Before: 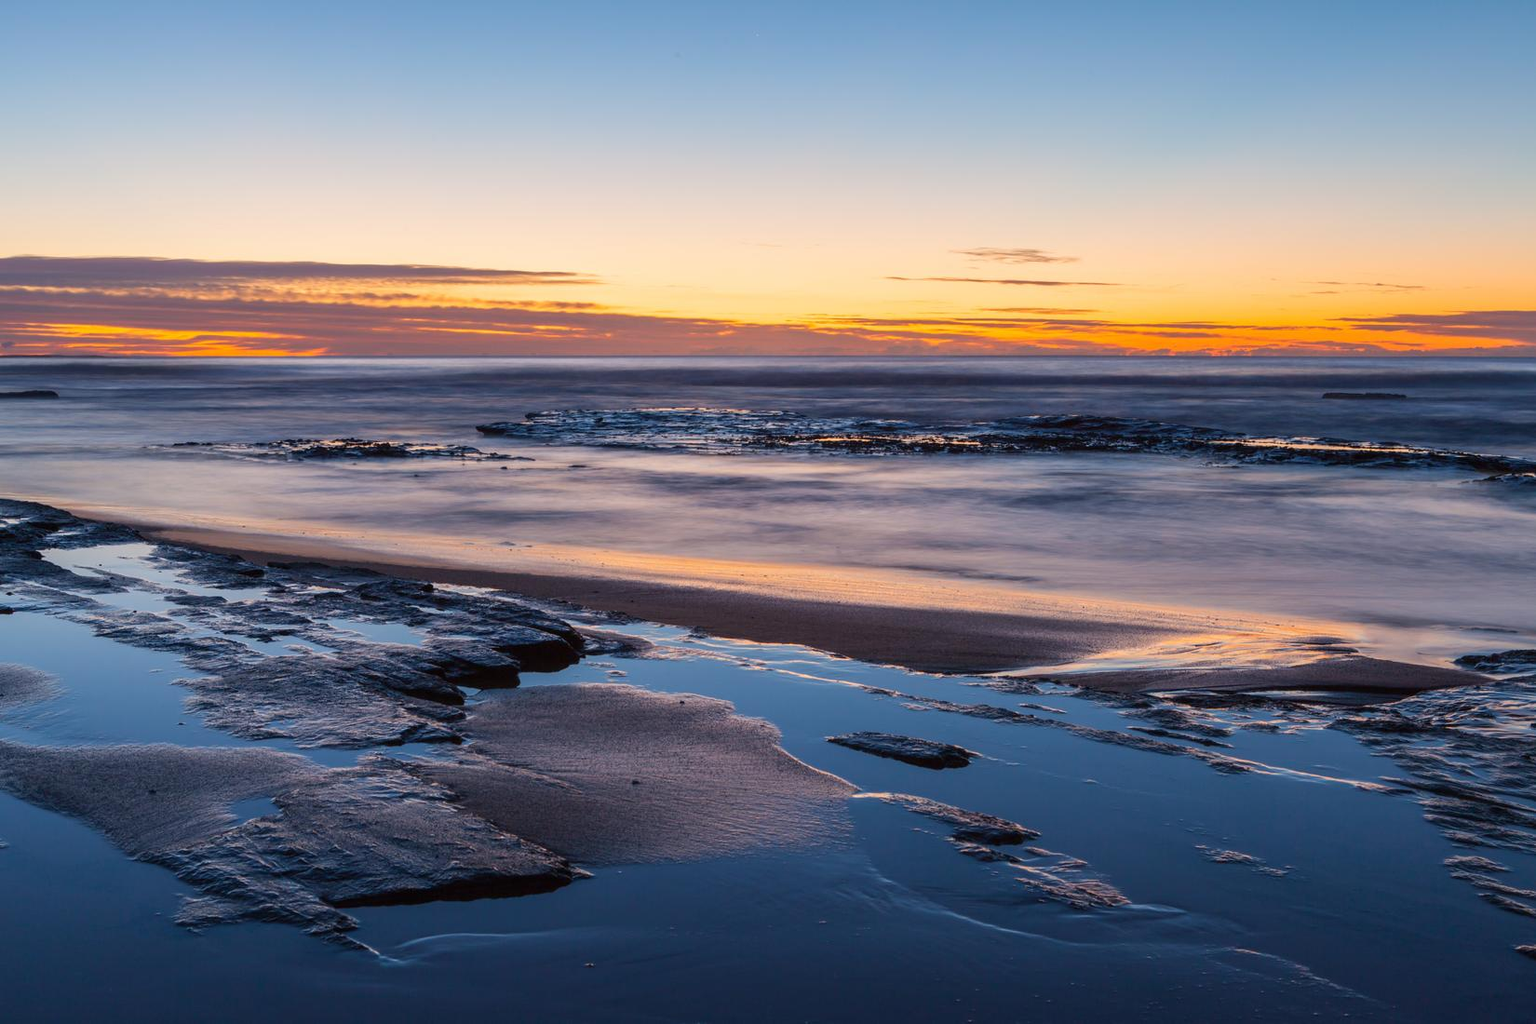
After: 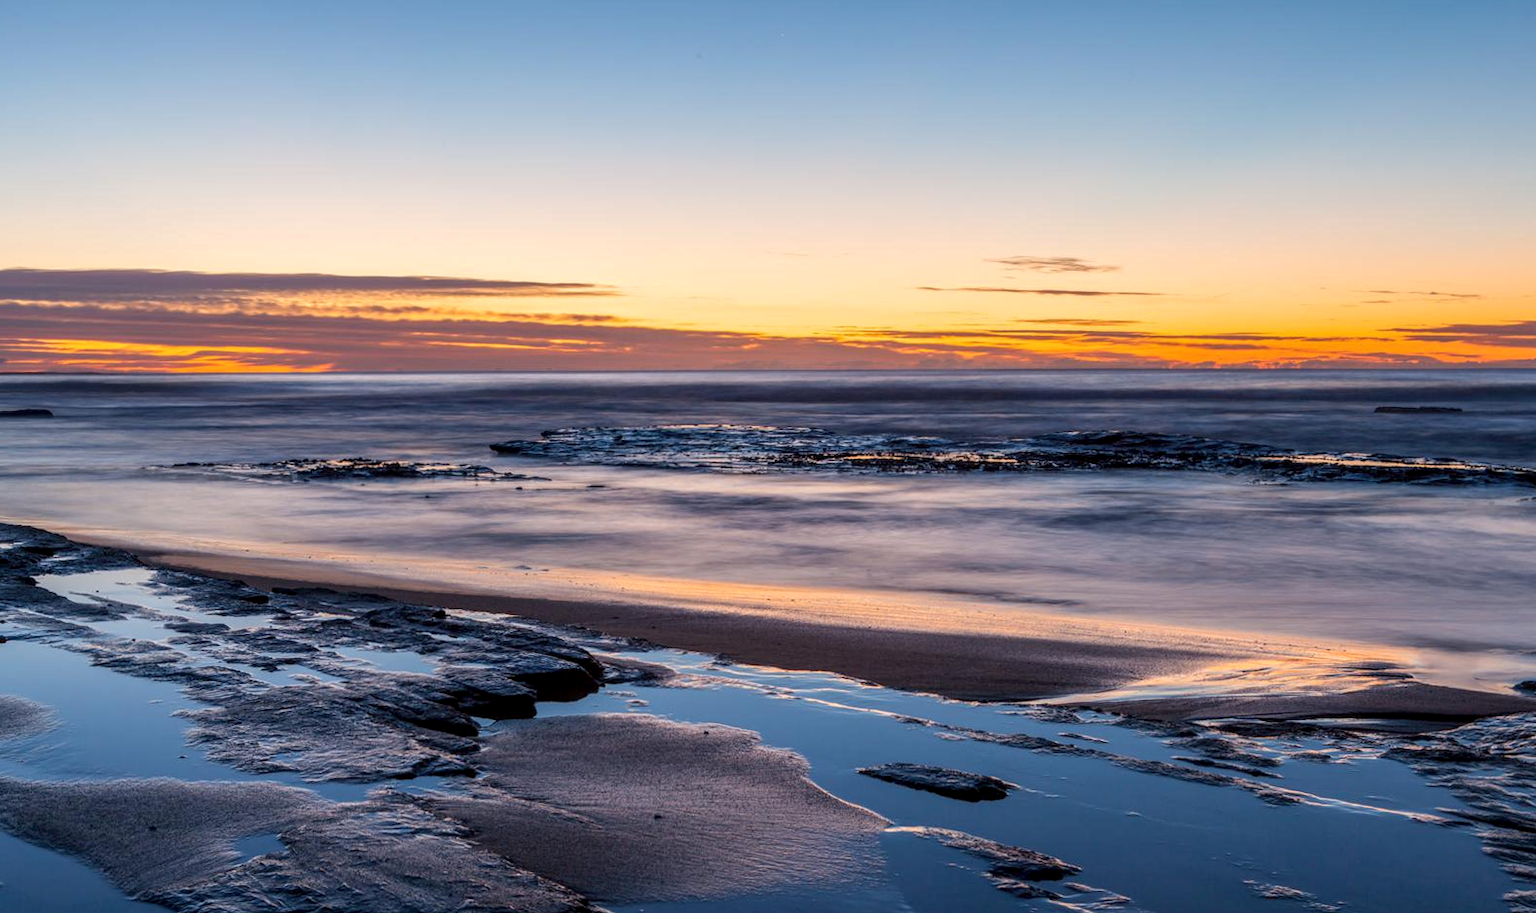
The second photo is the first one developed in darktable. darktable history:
crop and rotate: angle 0.206°, left 0.275%, right 3.525%, bottom 14.183%
local contrast: detail 130%
